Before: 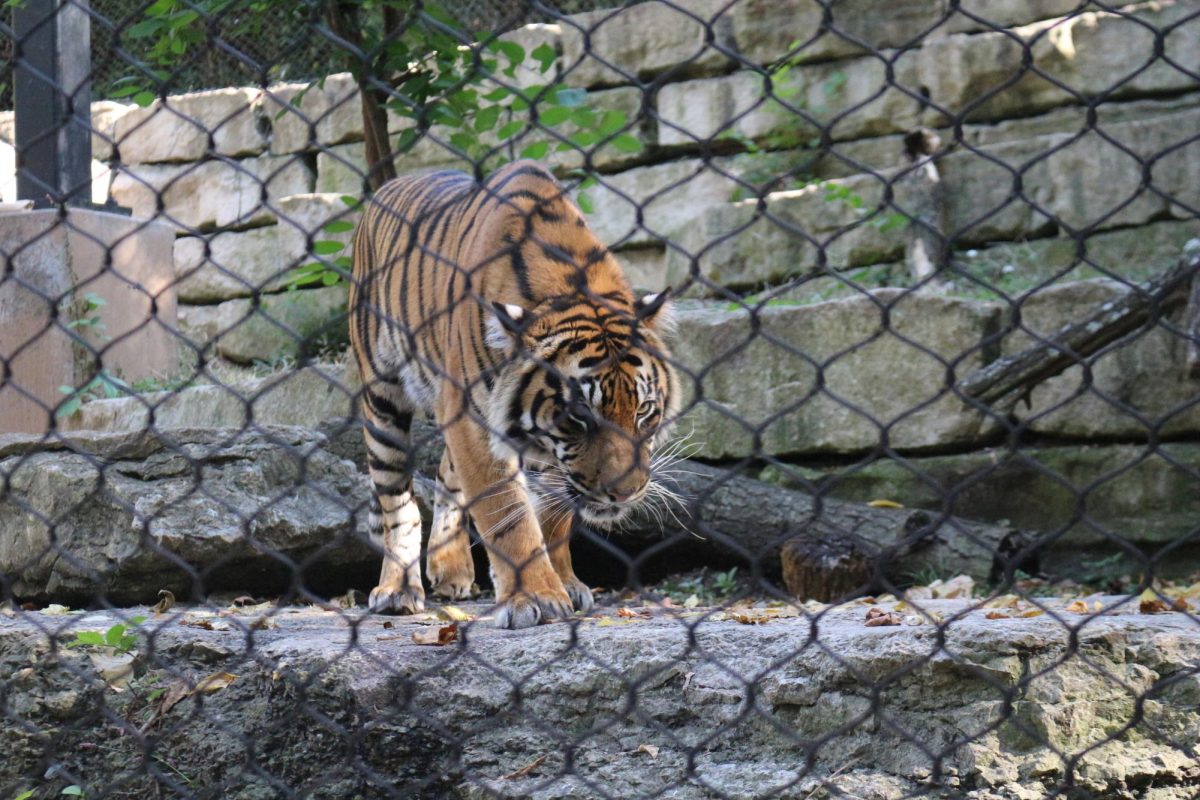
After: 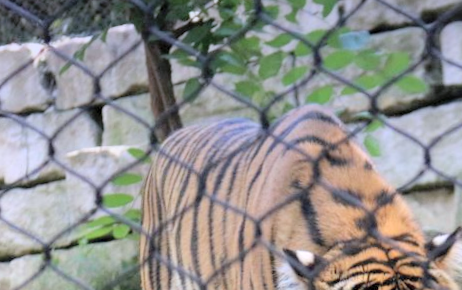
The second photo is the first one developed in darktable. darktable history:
exposure: black level correction 0.005, exposure 0.001 EV, compensate highlight preservation false
graduated density: hue 238.83°, saturation 50%
crop: left 15.452%, top 5.459%, right 43.956%, bottom 56.62%
rotate and perspective: rotation -2.12°, lens shift (vertical) 0.009, lens shift (horizontal) -0.008, automatic cropping original format, crop left 0.036, crop right 0.964, crop top 0.05, crop bottom 0.959
global tonemap: drago (0.7, 100)
